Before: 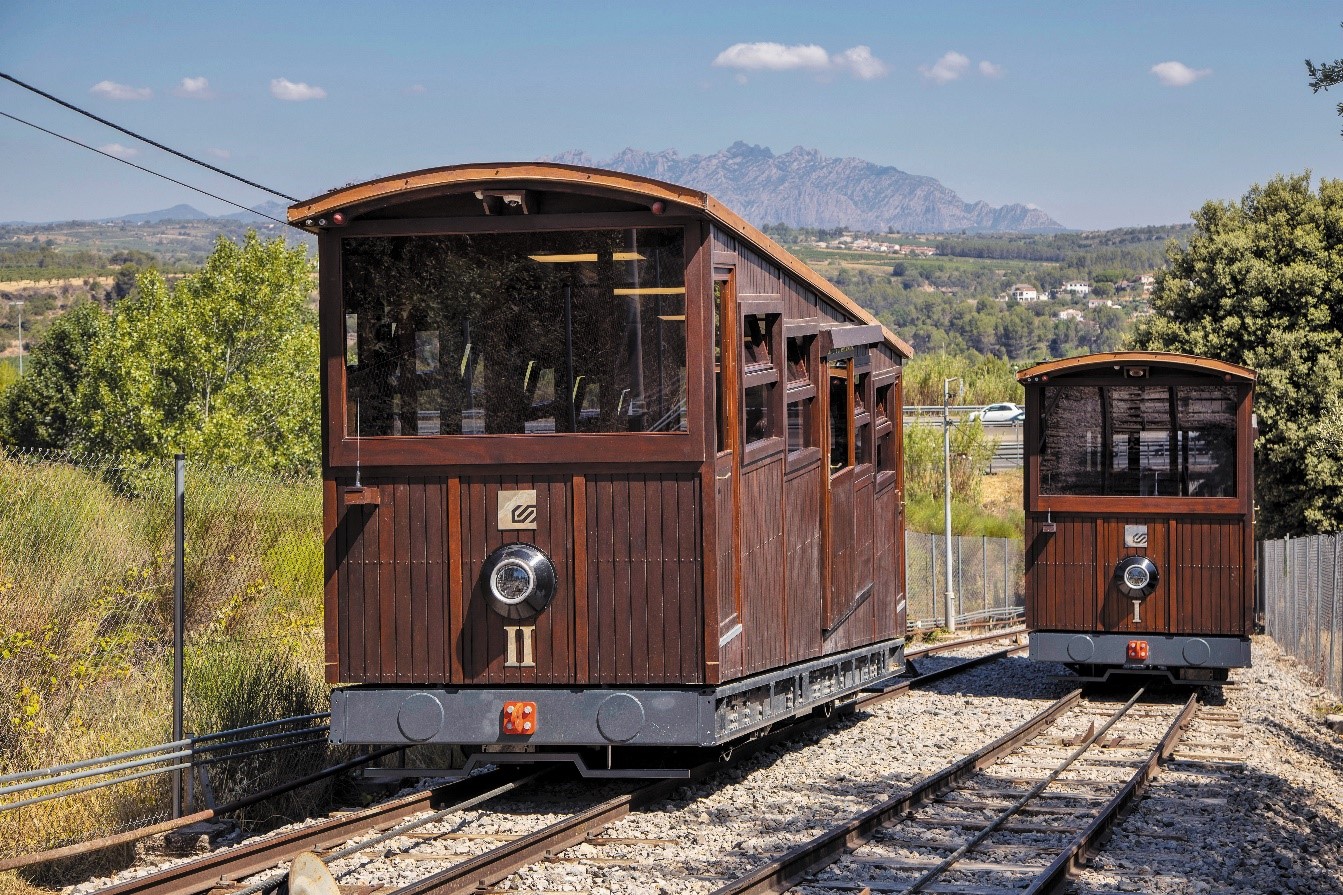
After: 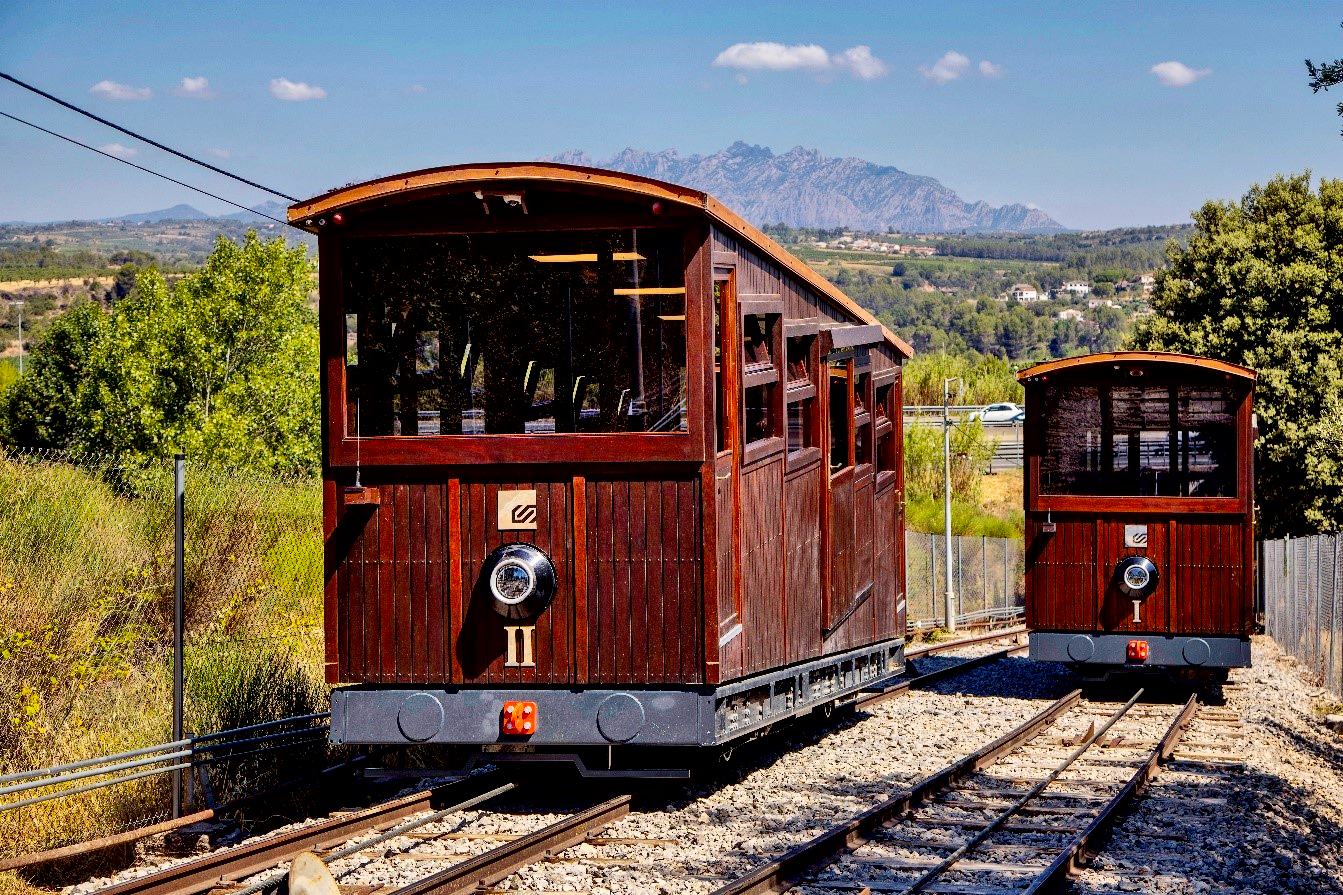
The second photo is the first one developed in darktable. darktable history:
shadows and highlights: white point adjustment 1, soften with gaussian
exposure: black level correction 0.029, exposure -0.073 EV, compensate highlight preservation false
contrast brightness saturation: contrast 0.16, saturation 0.32
